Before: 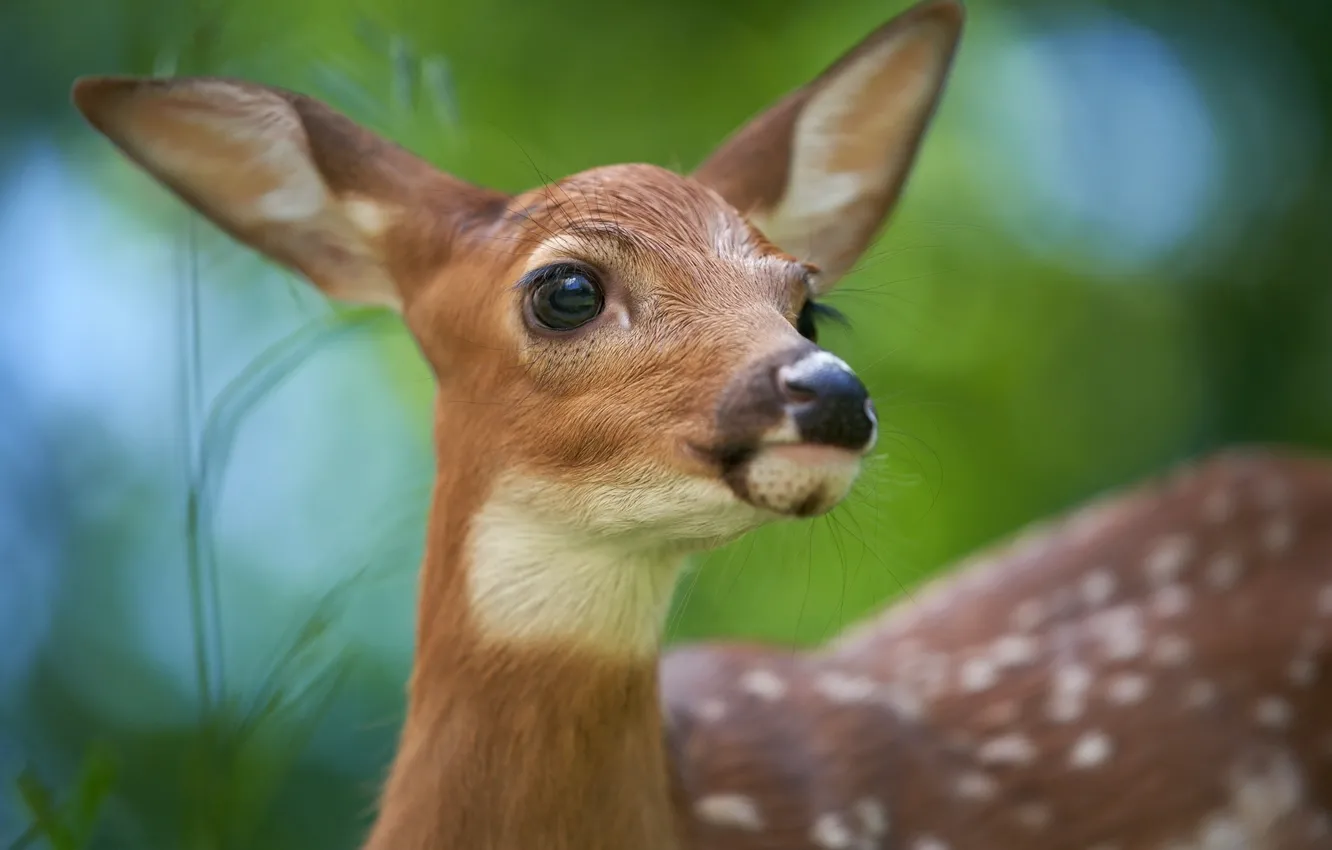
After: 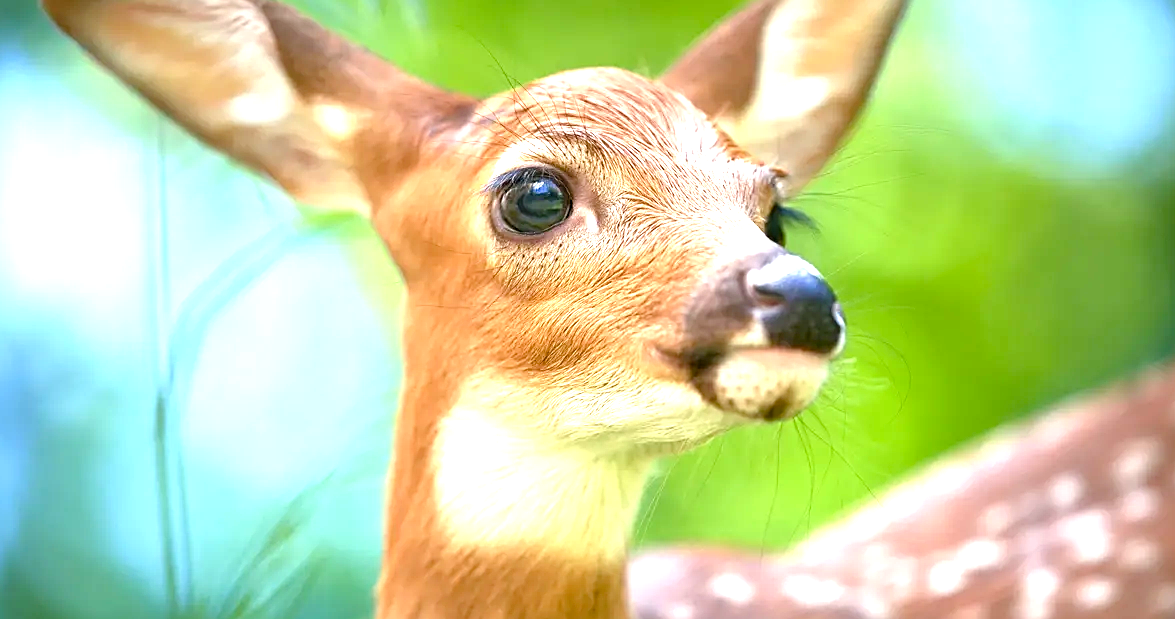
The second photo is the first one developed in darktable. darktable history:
sharpen: amount 0.498
crop and rotate: left 2.425%, top 11.309%, right 9.309%, bottom 15.853%
exposure: black level correction 0, exposure 1.679 EV, compensate highlight preservation false
color balance rgb: perceptual saturation grading › global saturation 27.512%, perceptual saturation grading › highlights -25.684%, perceptual saturation grading › shadows 25.655%
tone equalizer: edges refinement/feathering 500, mask exposure compensation -1.57 EV, preserve details no
